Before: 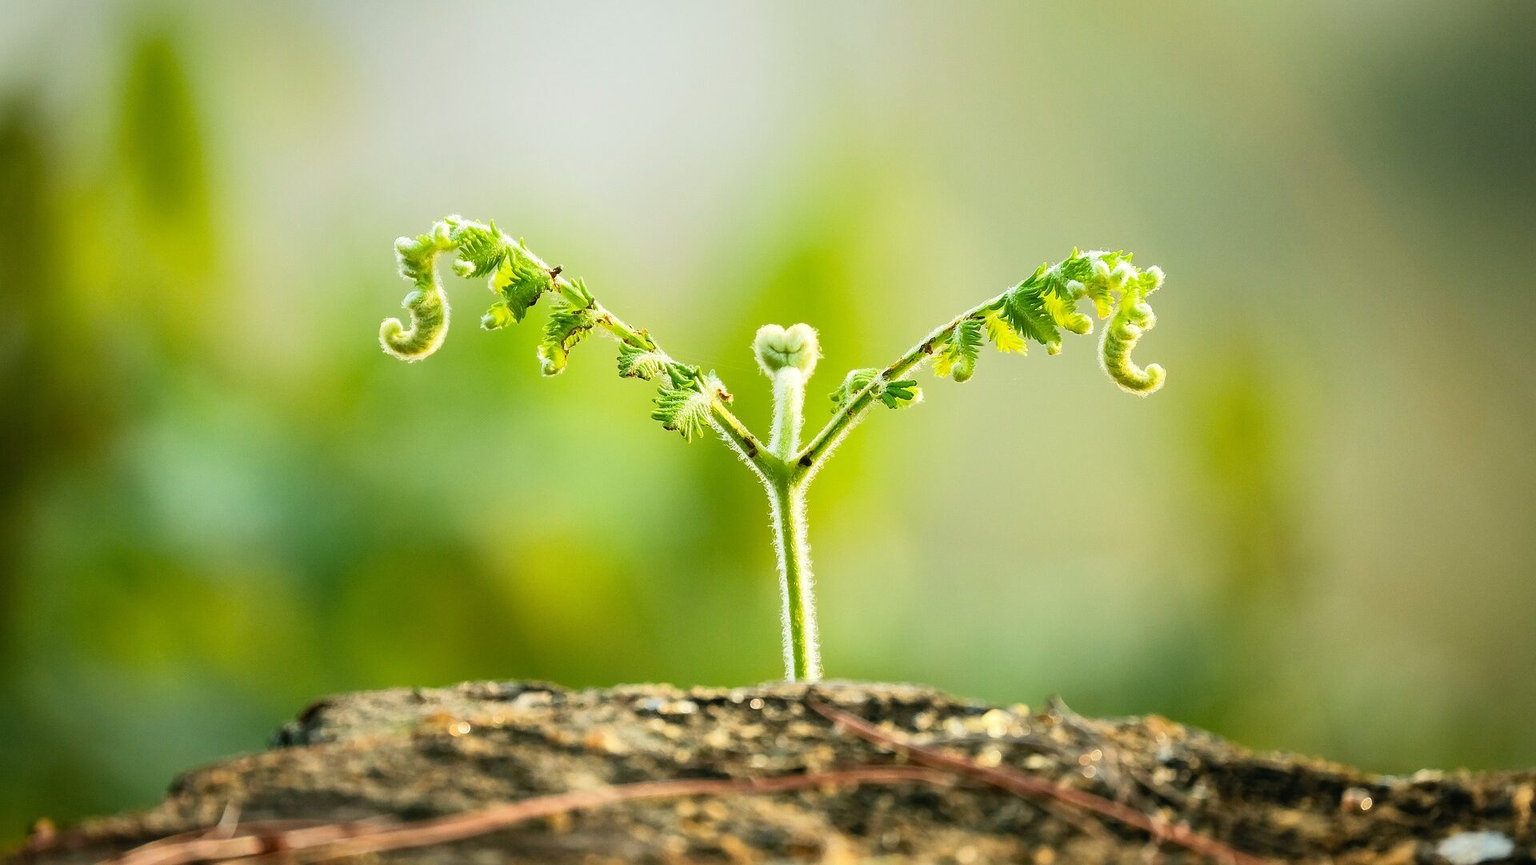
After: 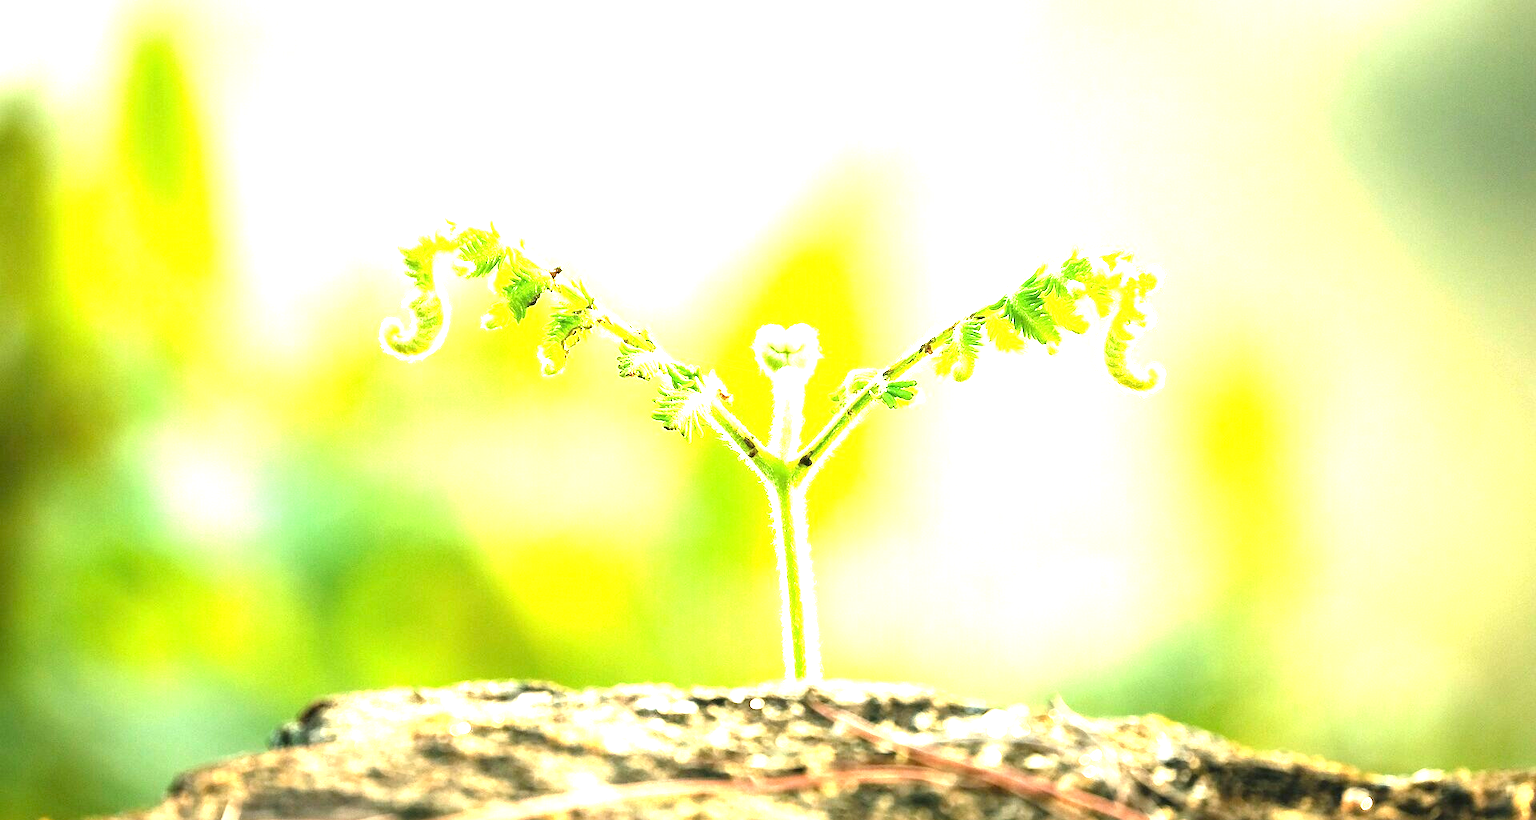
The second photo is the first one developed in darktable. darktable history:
crop and rotate: top 0%, bottom 5.097%
exposure: black level correction 0, exposure 2.088 EV, compensate exposure bias true, compensate highlight preservation false
